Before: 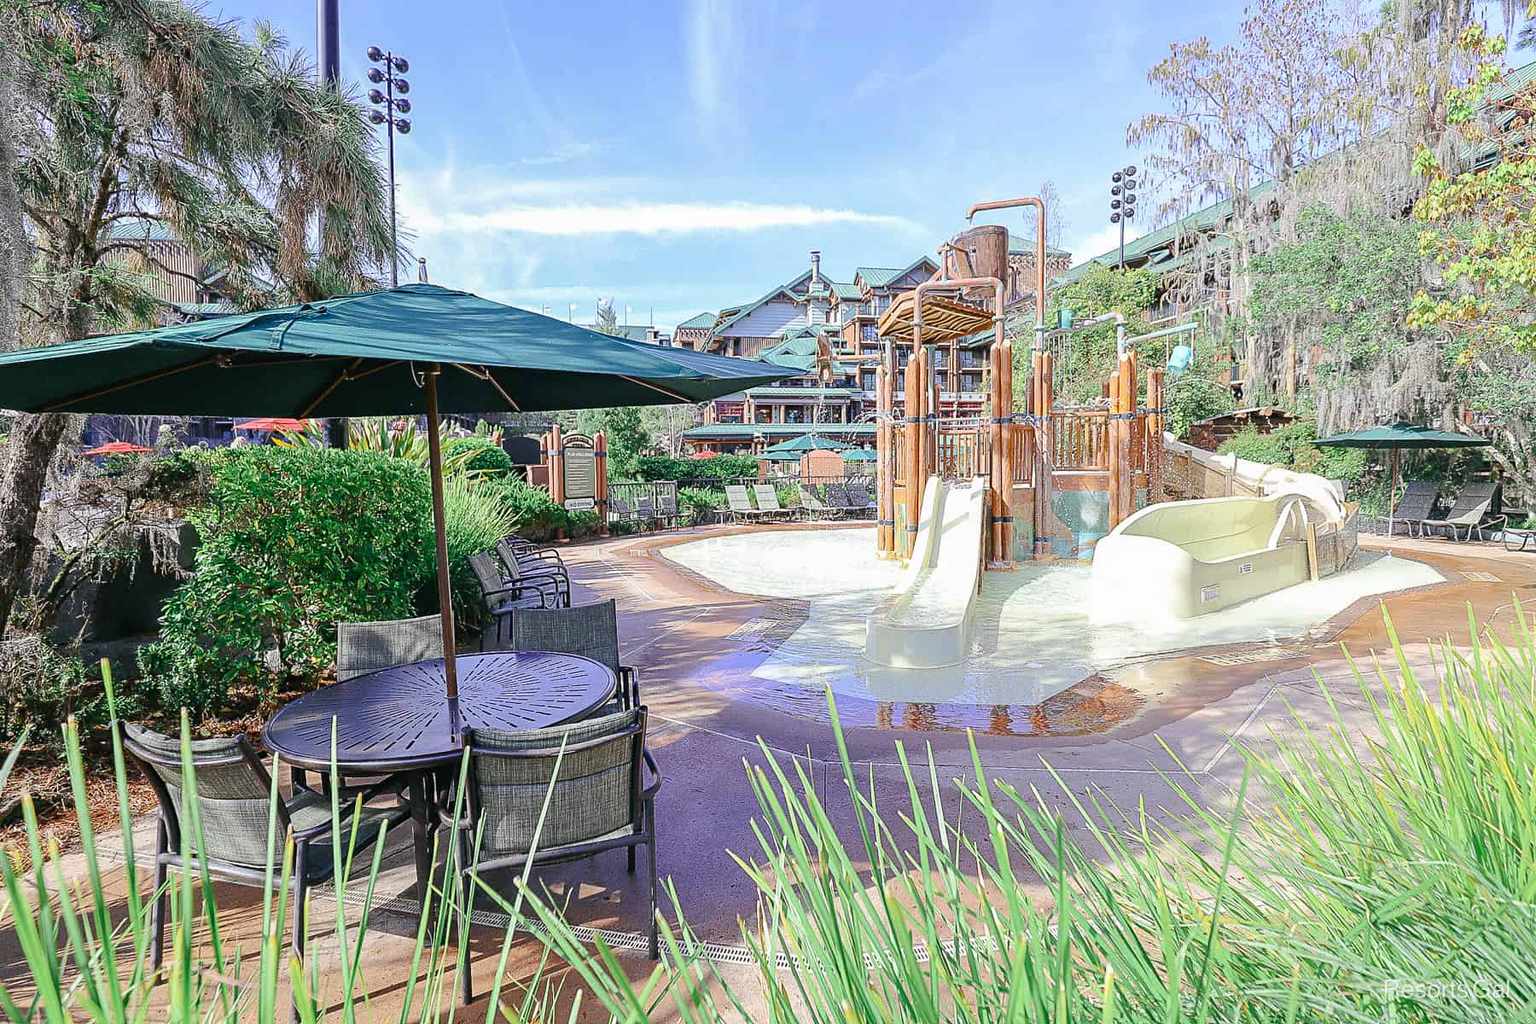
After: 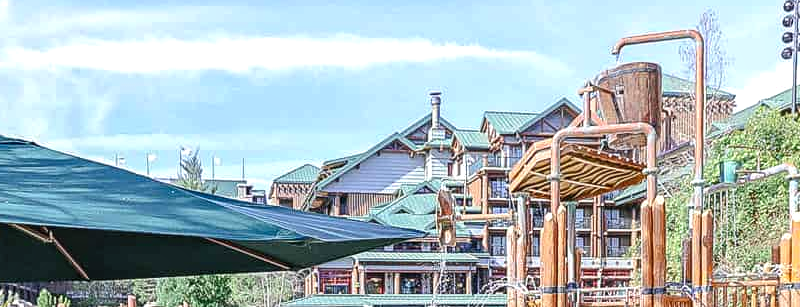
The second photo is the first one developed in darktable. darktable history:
levels: levels [0, 0.476, 0.951]
crop: left 28.926%, top 16.85%, right 26.62%, bottom 57.508%
local contrast: on, module defaults
